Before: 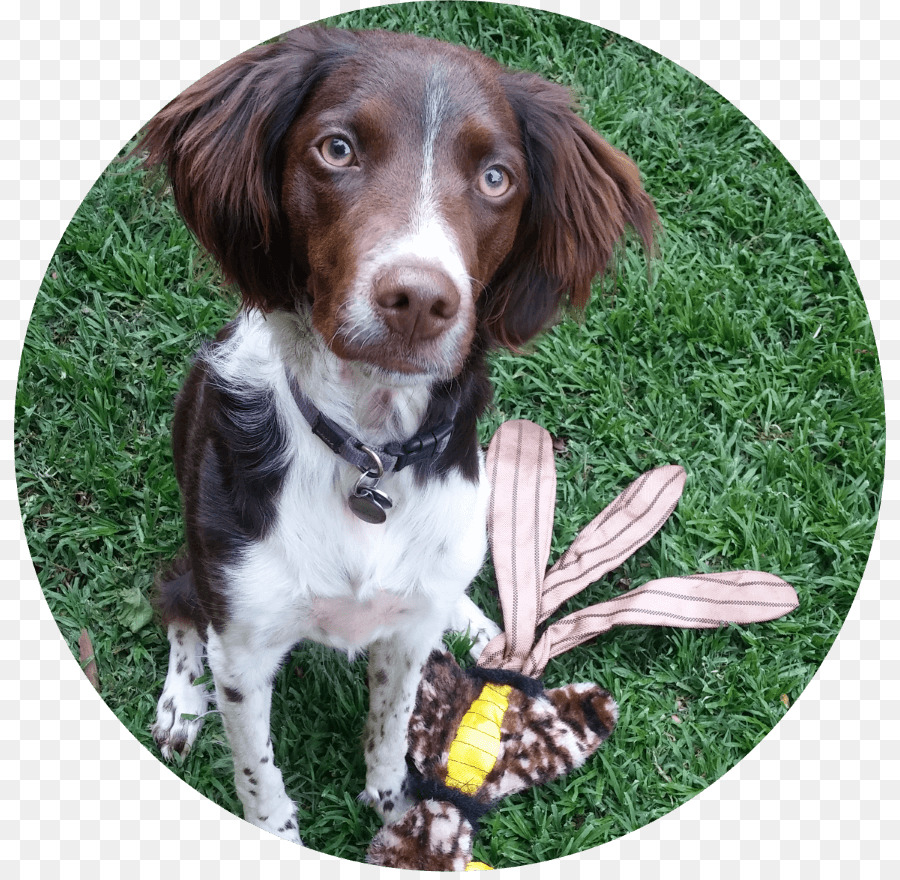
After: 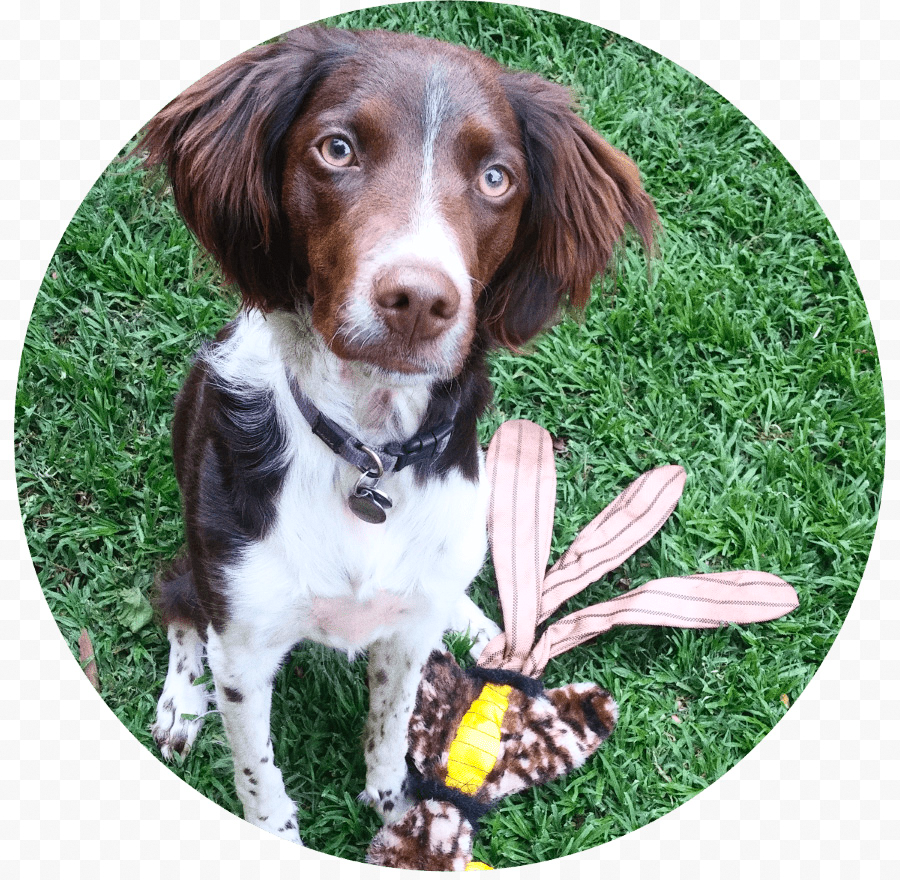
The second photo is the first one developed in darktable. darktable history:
contrast brightness saturation: contrast 0.2, brightness 0.16, saturation 0.22
grain: coarseness 0.09 ISO
